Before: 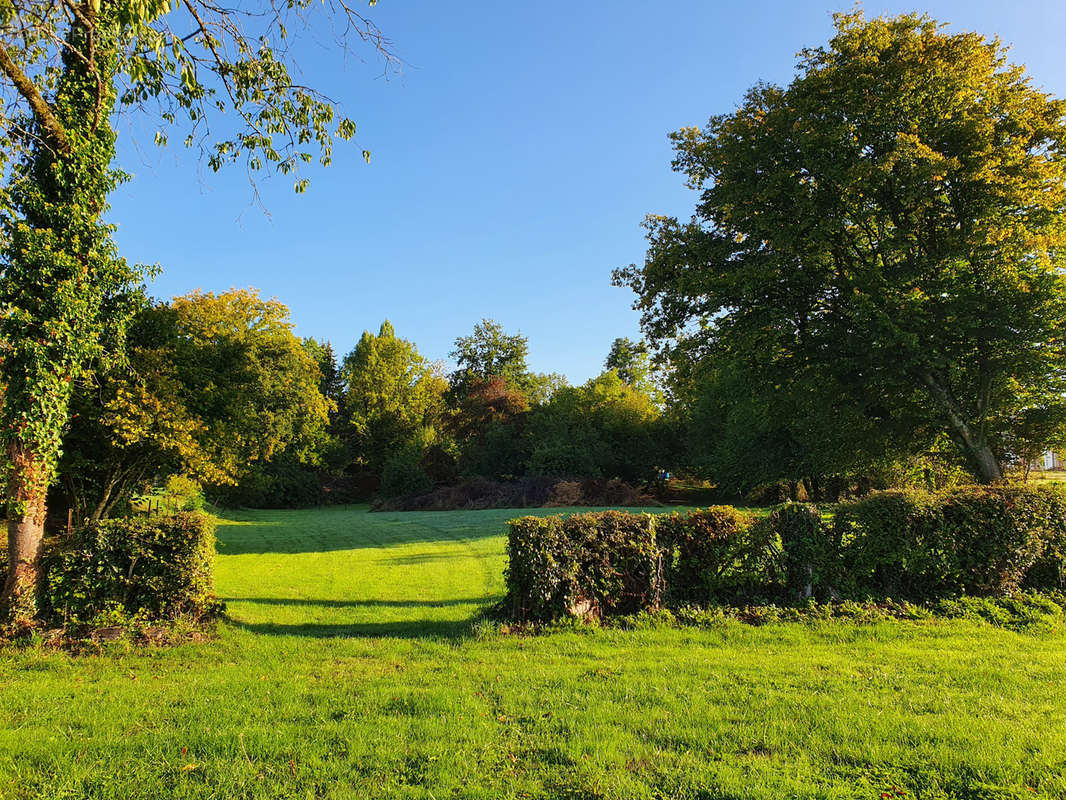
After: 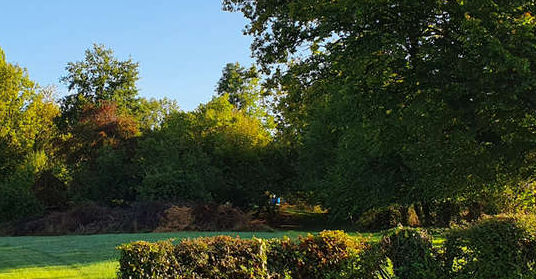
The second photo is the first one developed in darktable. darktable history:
crop: left 36.558%, top 34.445%, right 13.119%, bottom 30.614%
color zones: curves: ch1 [(0, 0.525) (0.143, 0.556) (0.286, 0.52) (0.429, 0.5) (0.571, 0.5) (0.714, 0.5) (0.857, 0.503) (1, 0.525)]
